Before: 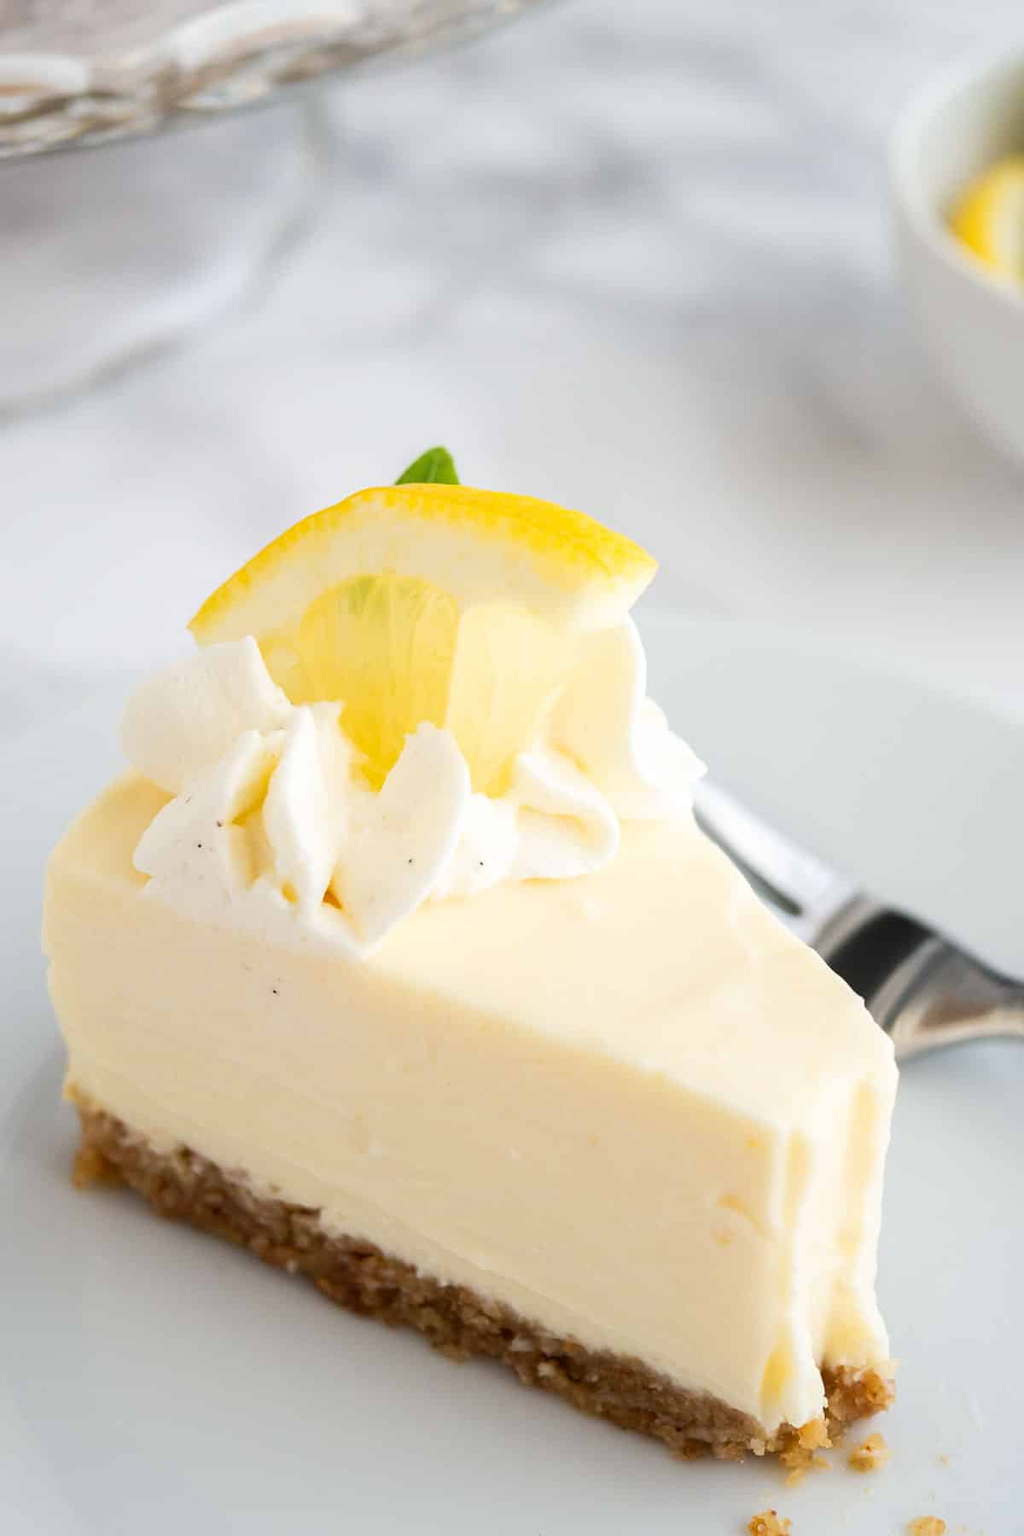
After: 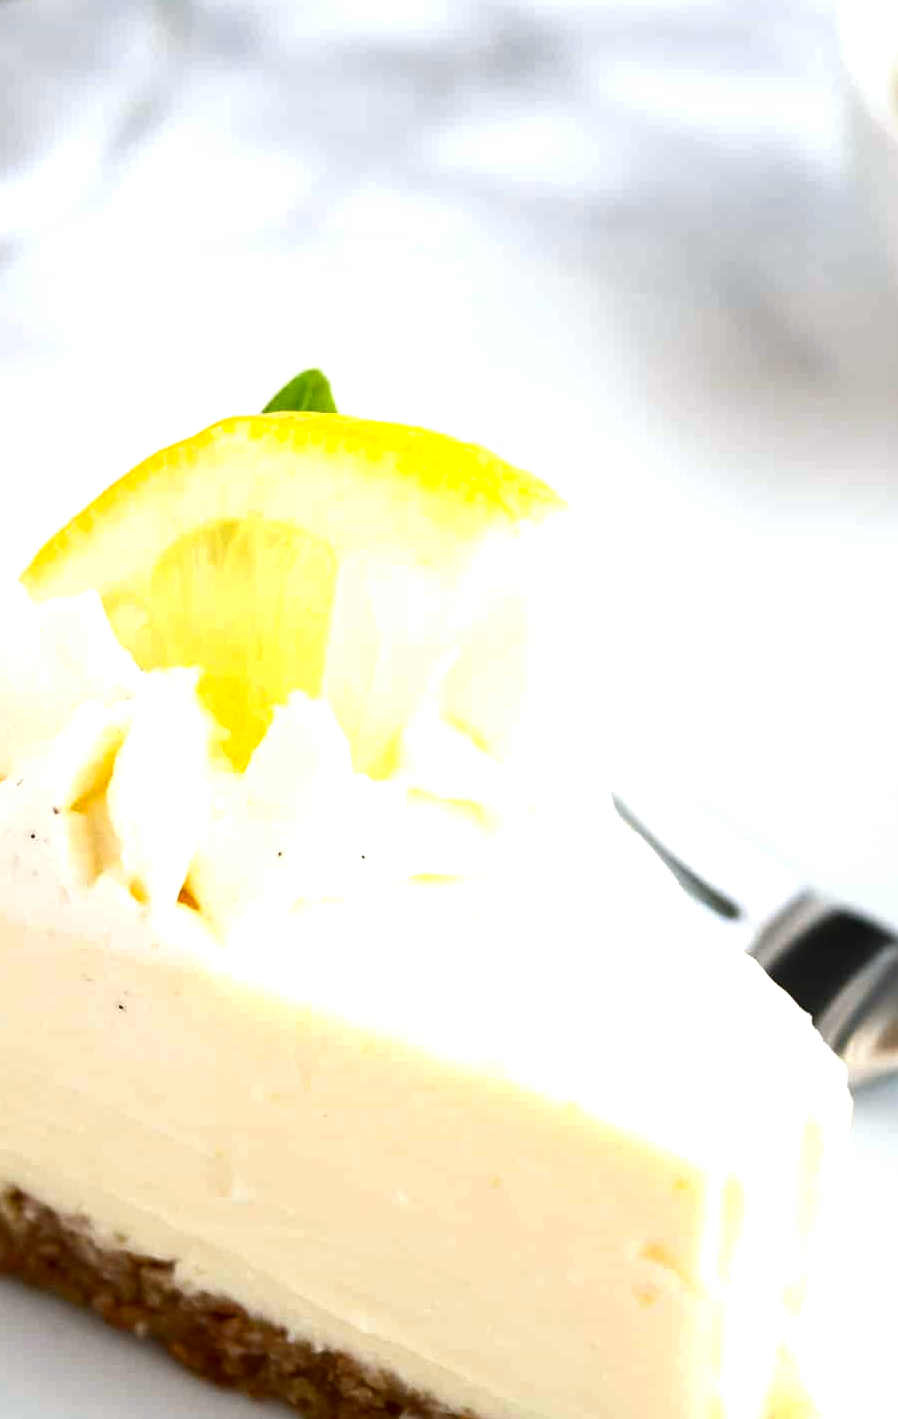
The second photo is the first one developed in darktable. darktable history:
exposure: exposure 0.6 EV, compensate highlight preservation false
white balance: red 0.986, blue 1.01
crop: left 16.768%, top 8.653%, right 8.362%, bottom 12.485%
contrast brightness saturation: brightness -0.2, saturation 0.08
